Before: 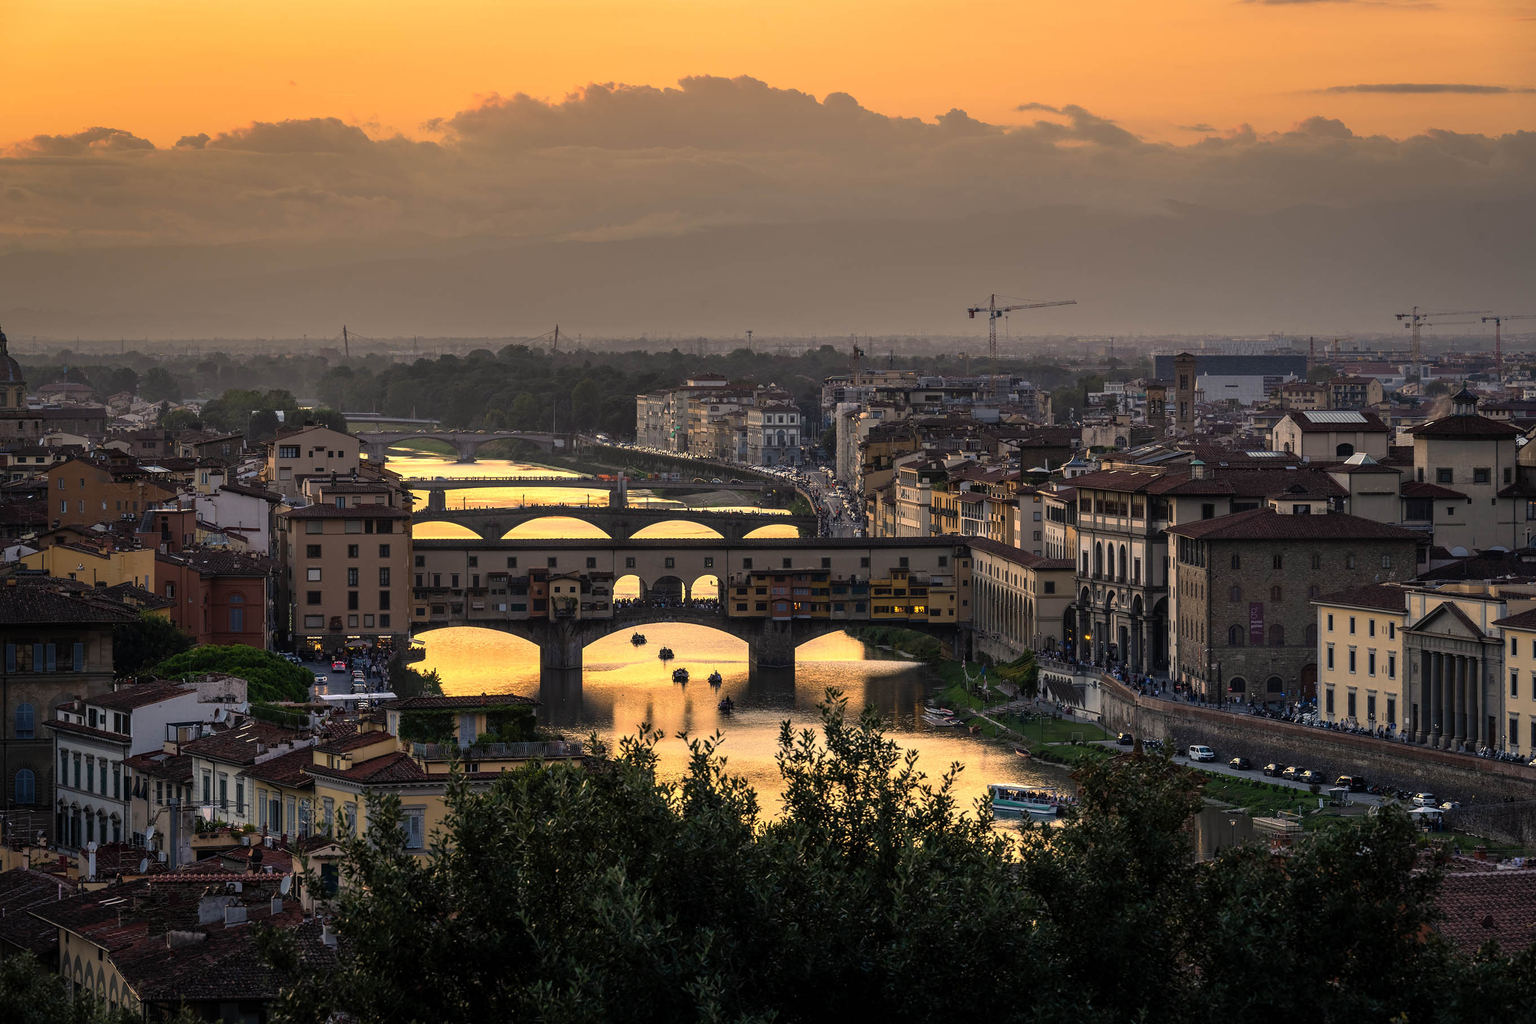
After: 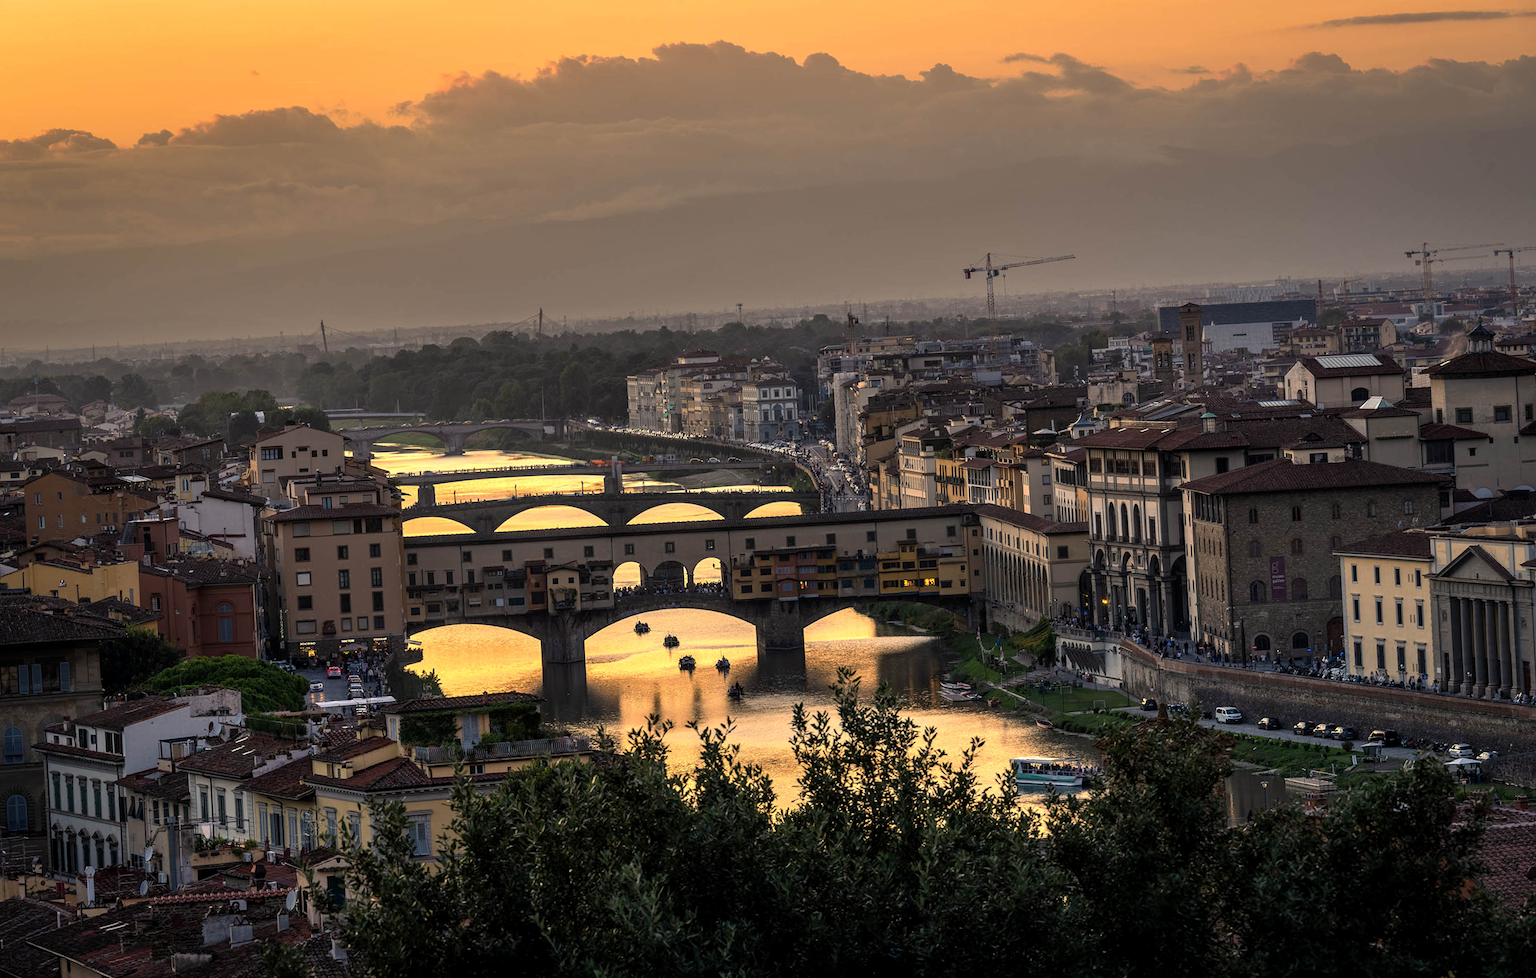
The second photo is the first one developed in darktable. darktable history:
local contrast: highlights 100%, shadows 100%, detail 120%, midtone range 0.2
rotate and perspective: rotation -3°, crop left 0.031, crop right 0.968, crop top 0.07, crop bottom 0.93
